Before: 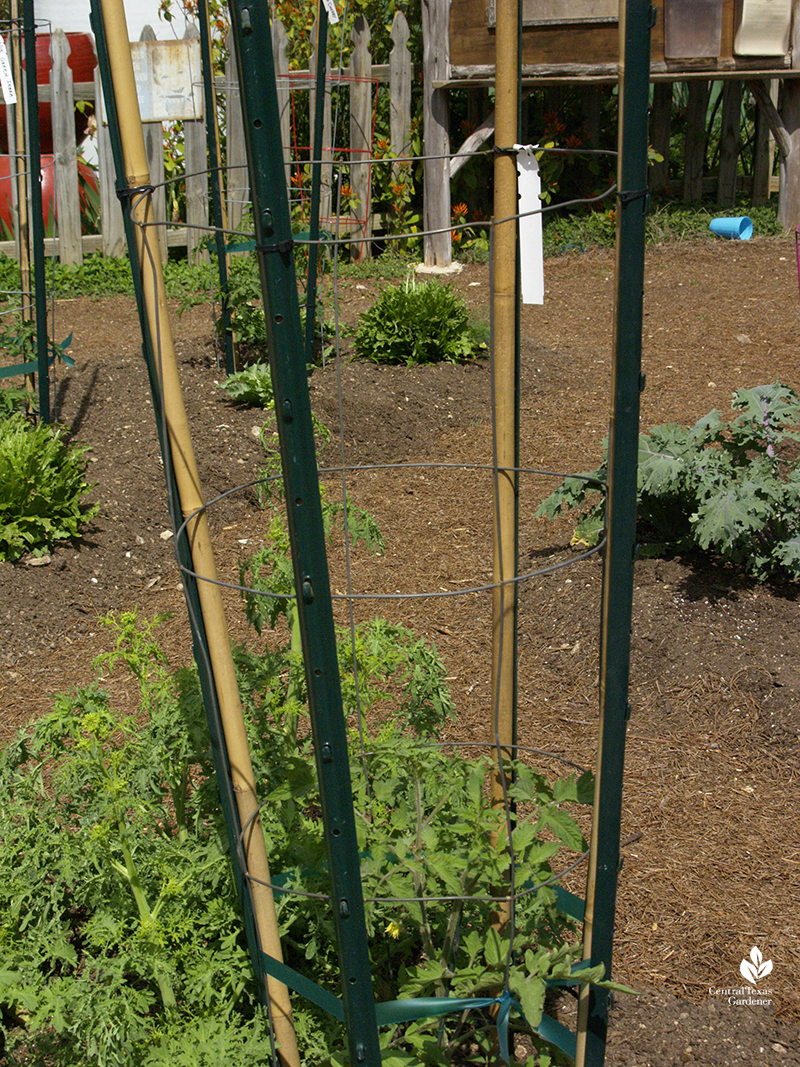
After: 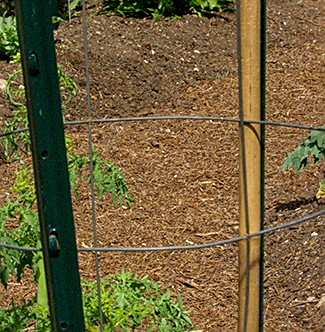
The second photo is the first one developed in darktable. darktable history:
local contrast: on, module defaults
crop: left 31.856%, top 32.594%, right 27.488%, bottom 36.238%
sharpen: on, module defaults
